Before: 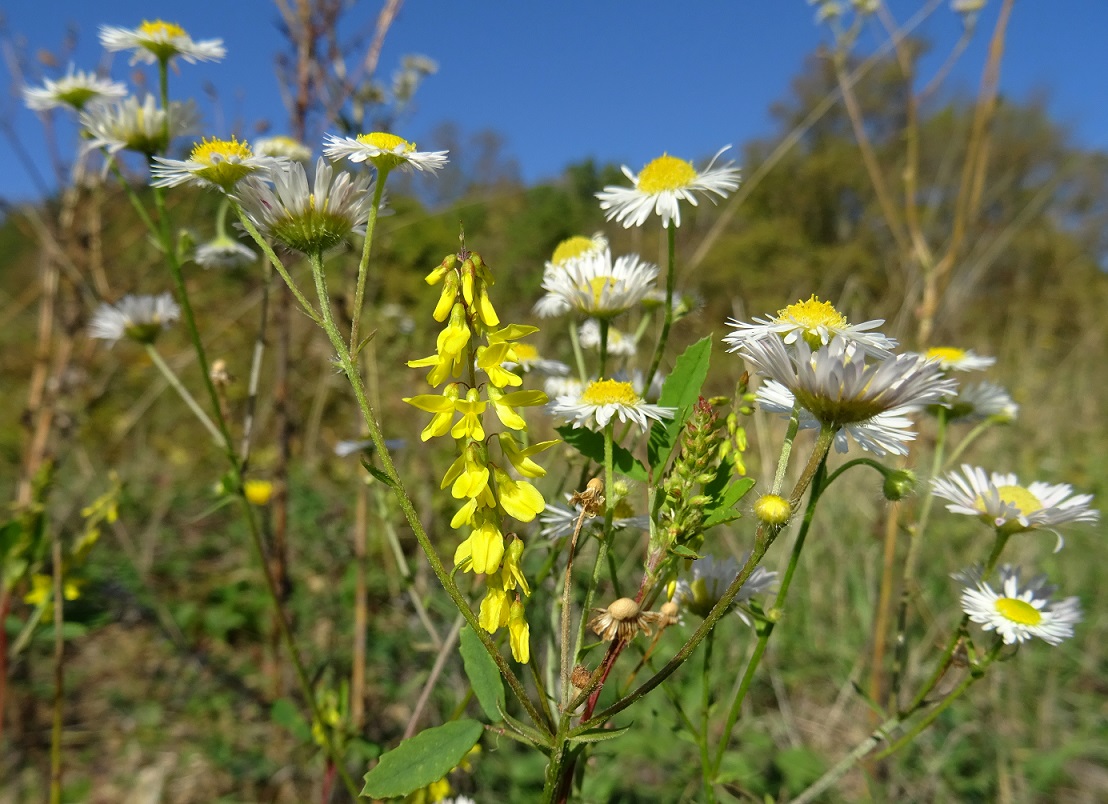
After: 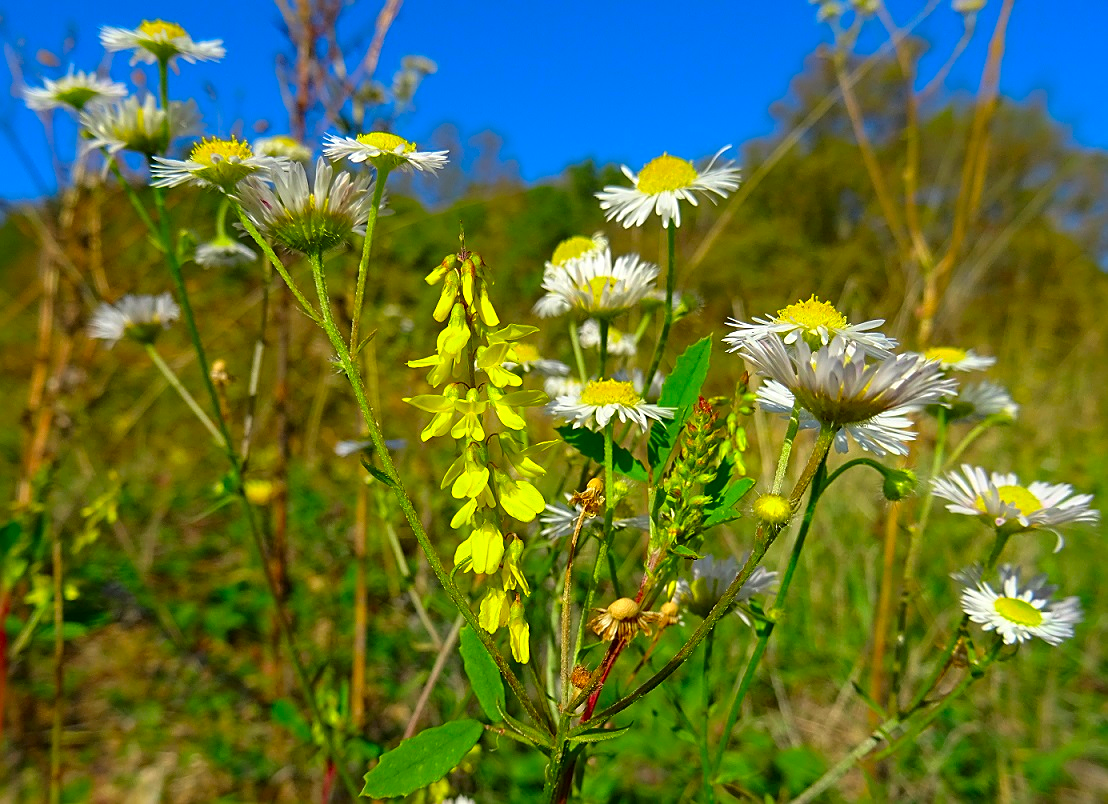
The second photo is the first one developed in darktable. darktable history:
color correction: highlights b* 0.016, saturation 1.82
sharpen: on, module defaults
